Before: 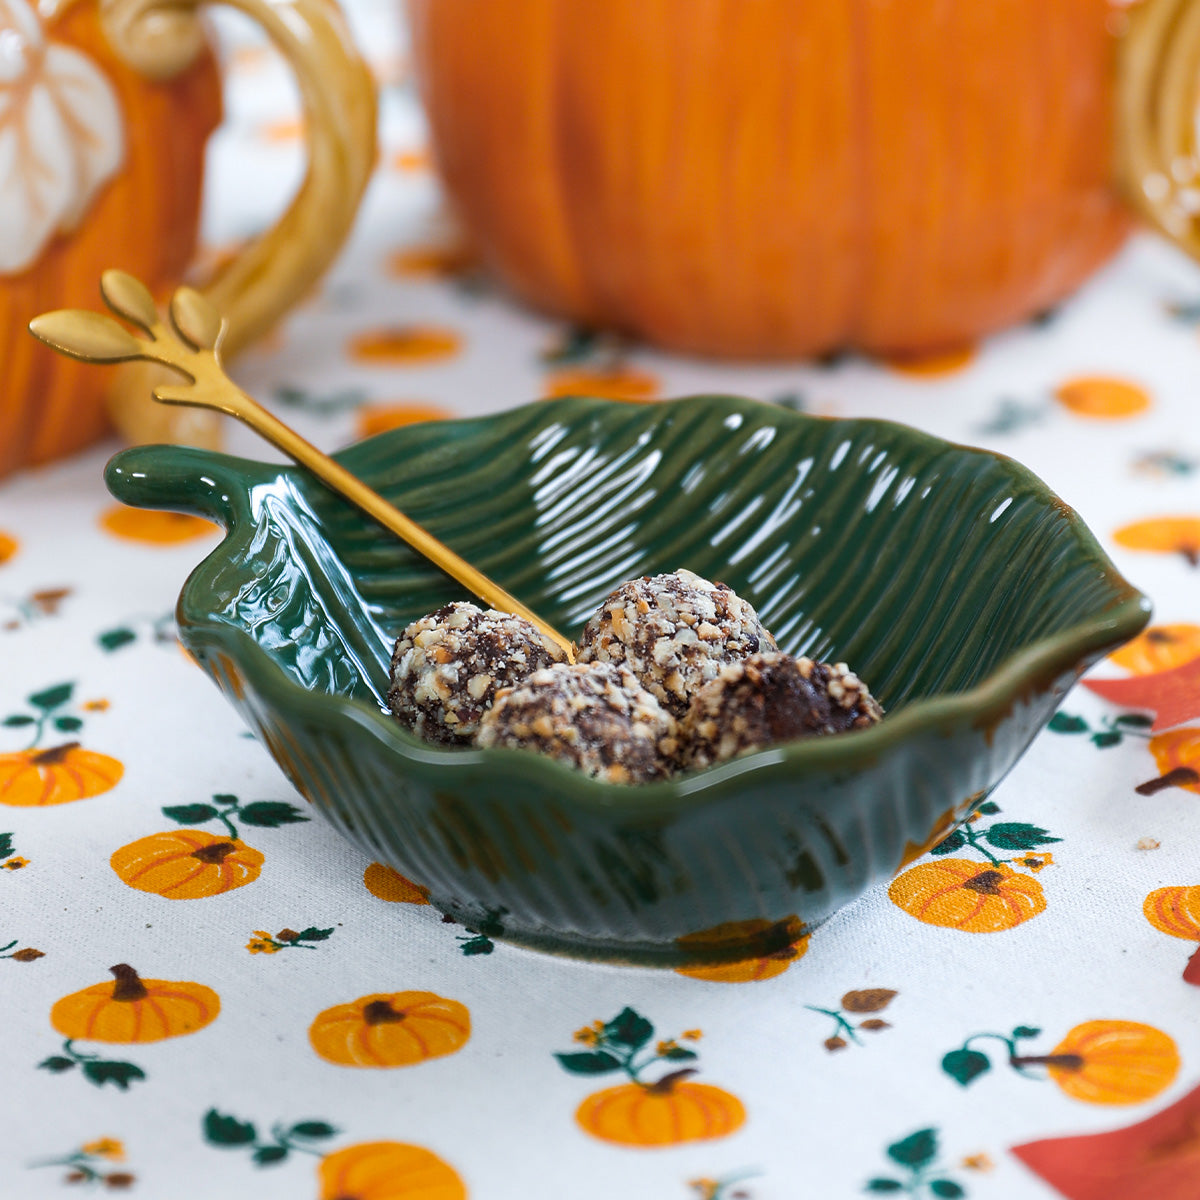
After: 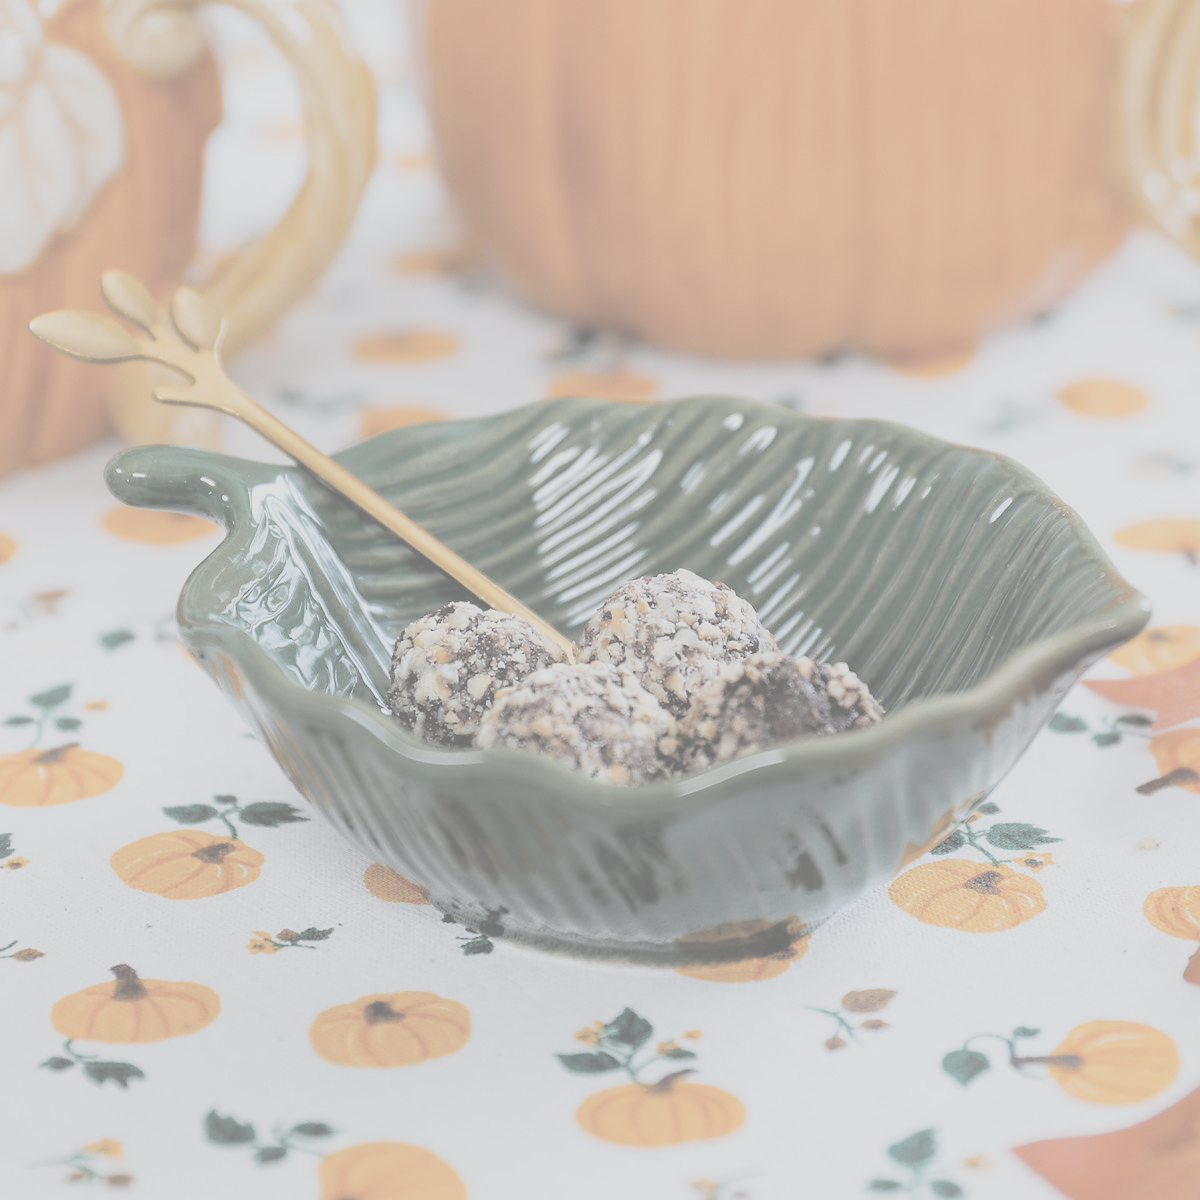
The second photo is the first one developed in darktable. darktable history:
filmic rgb: black relative exposure -7.75 EV, white relative exposure 4.4 EV, threshold 3 EV, hardness 3.76, latitude 38.11%, contrast 0.966, highlights saturation mix 10%, shadows ↔ highlights balance 4.59%, color science v4 (2020), enable highlight reconstruction true
contrast brightness saturation: contrast -0.32, brightness 0.75, saturation -0.78
